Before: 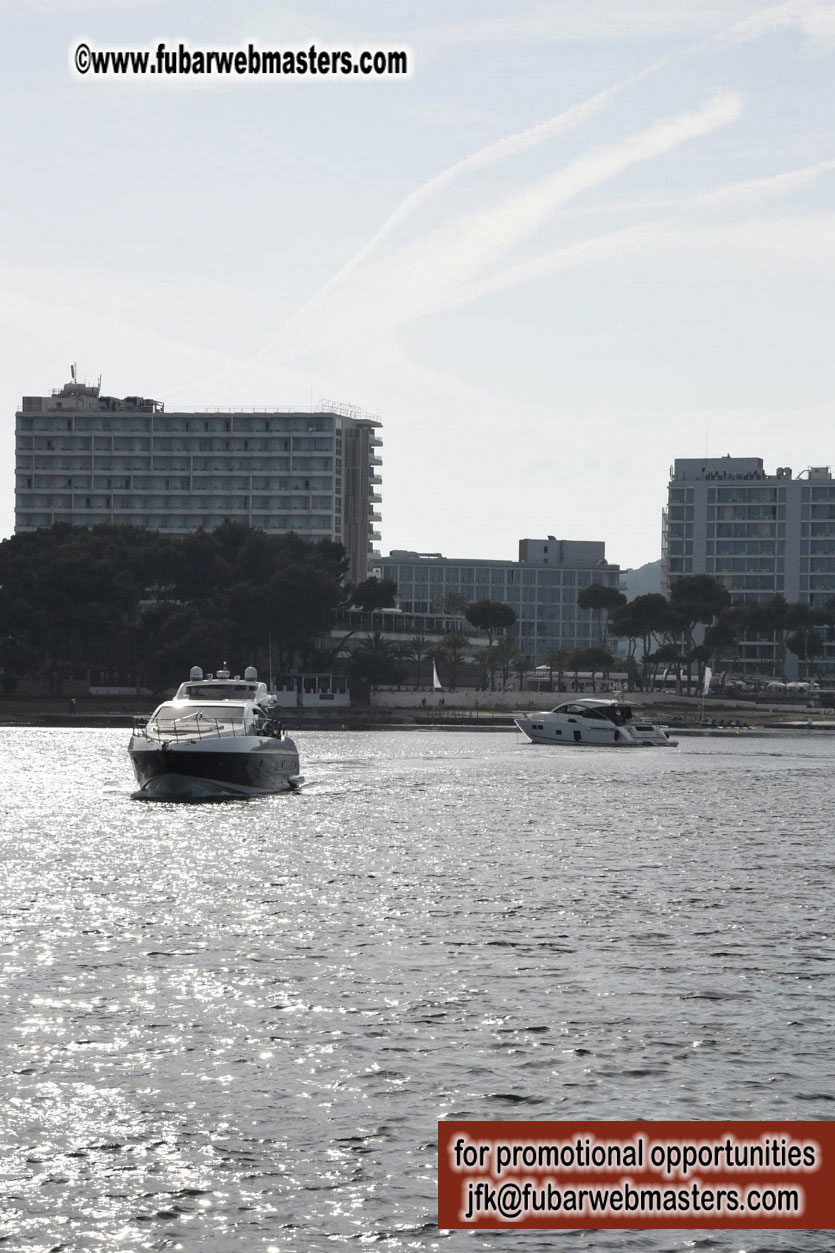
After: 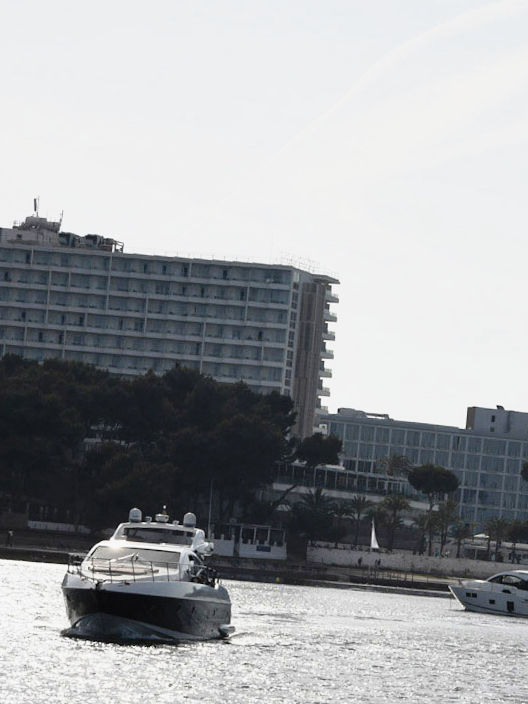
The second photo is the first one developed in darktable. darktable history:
crop and rotate: angle -4.41°, left 2.167%, top 6.944%, right 27.451%, bottom 30.487%
tone curve: curves: ch0 [(0, 0) (0.105, 0.068) (0.195, 0.162) (0.283, 0.283) (0.384, 0.404) (0.485, 0.531) (0.638, 0.681) (0.795, 0.879) (1, 0.977)]; ch1 [(0, 0) (0.161, 0.092) (0.35, 0.33) (0.379, 0.401) (0.456, 0.469) (0.498, 0.503) (0.531, 0.537) (0.596, 0.621) (0.635, 0.671) (1, 1)]; ch2 [(0, 0) (0.371, 0.362) (0.437, 0.437) (0.483, 0.484) (0.53, 0.515) (0.56, 0.58) (0.622, 0.606) (1, 1)], preserve colors none
